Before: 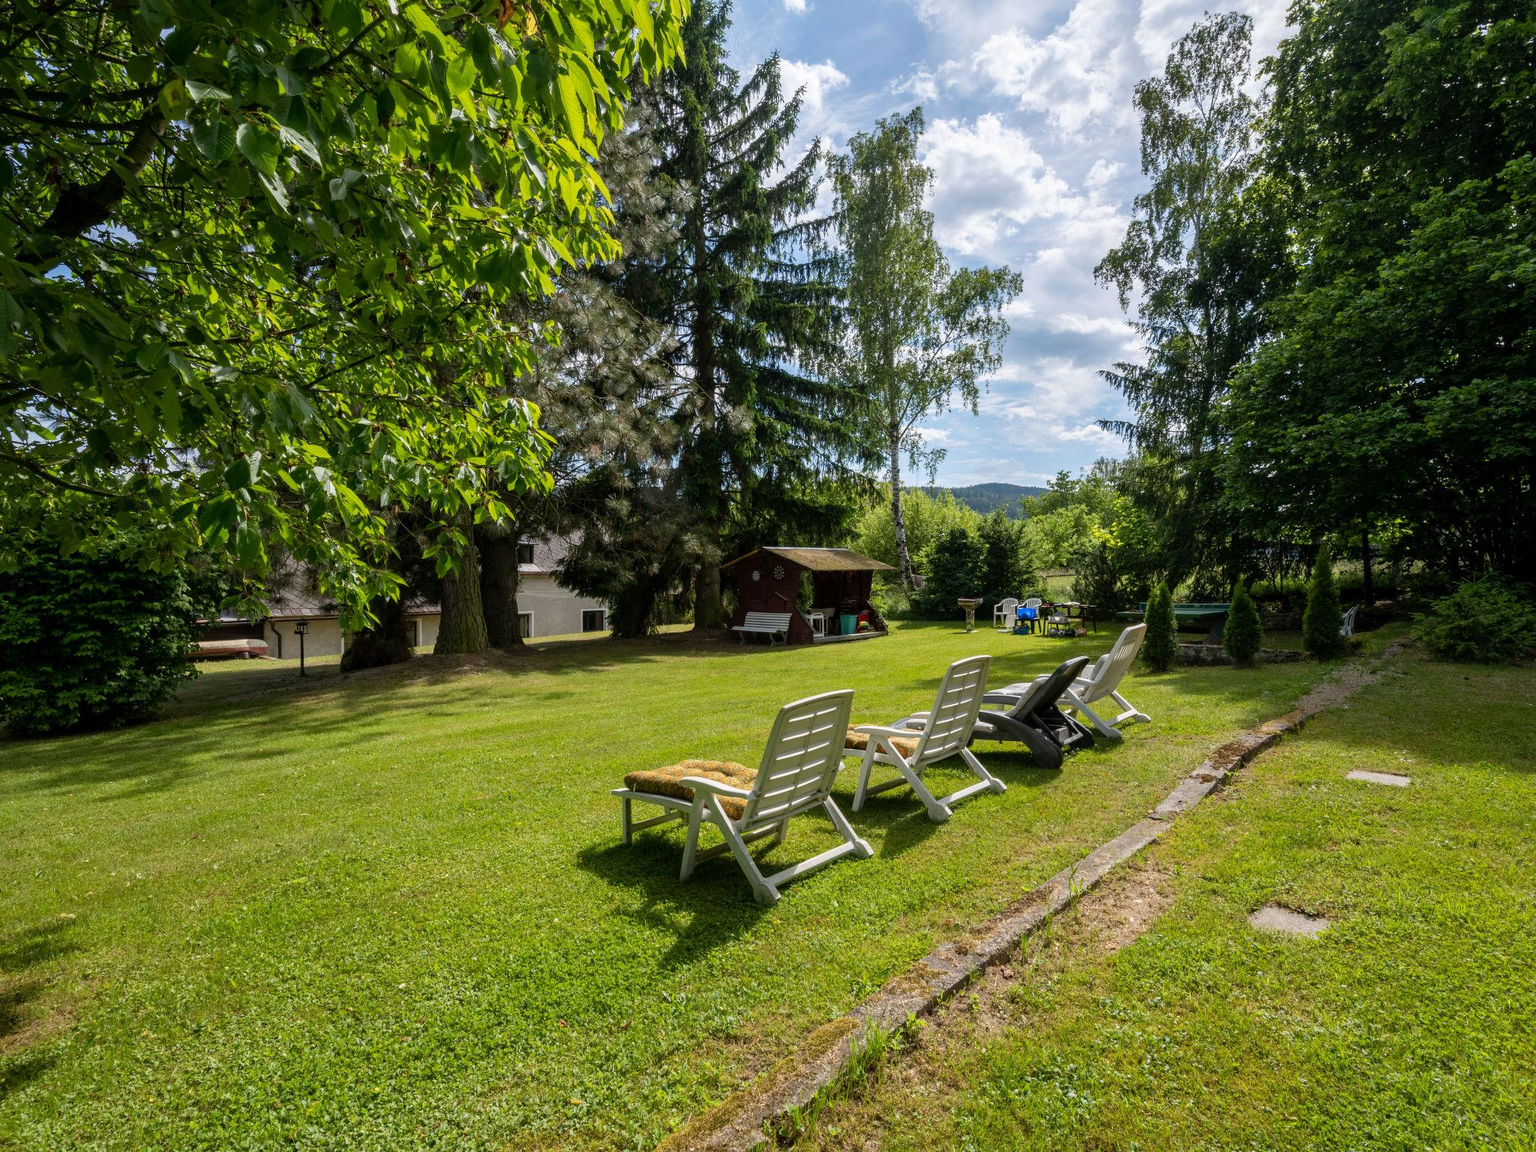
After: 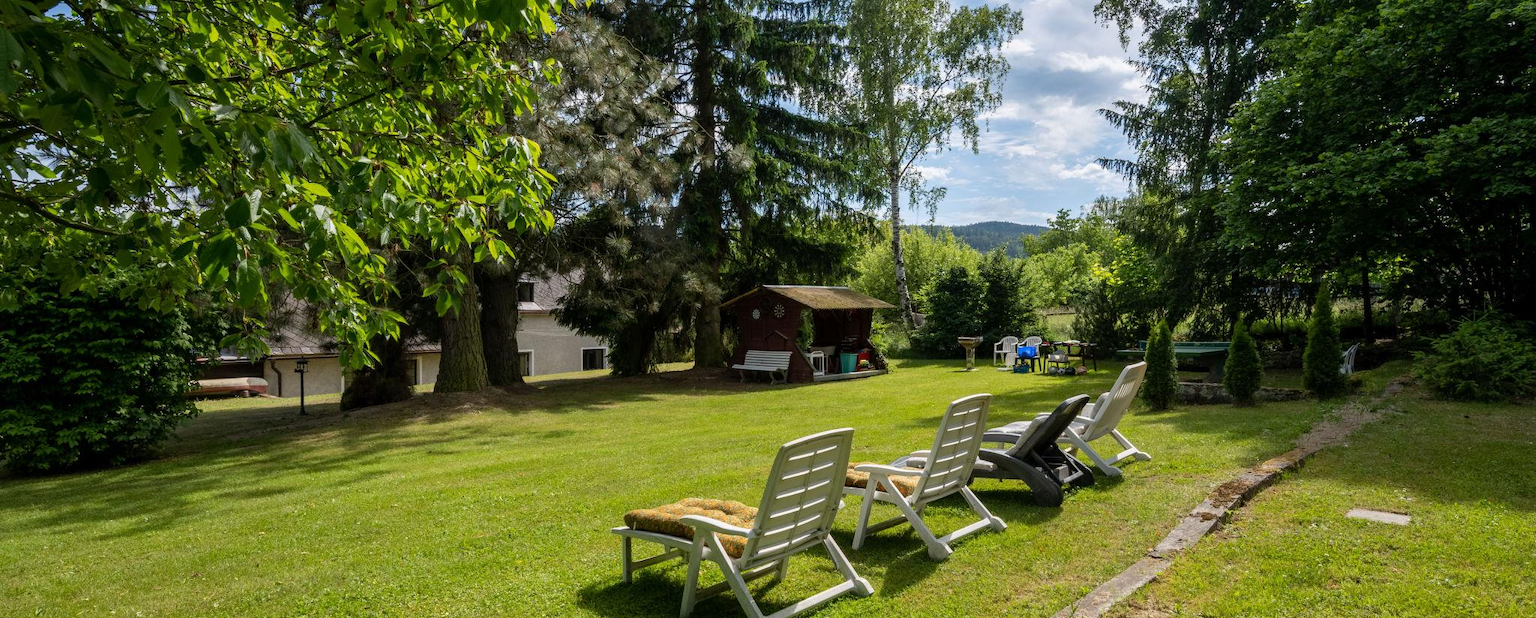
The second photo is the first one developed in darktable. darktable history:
crop and rotate: top 22.744%, bottom 23.576%
